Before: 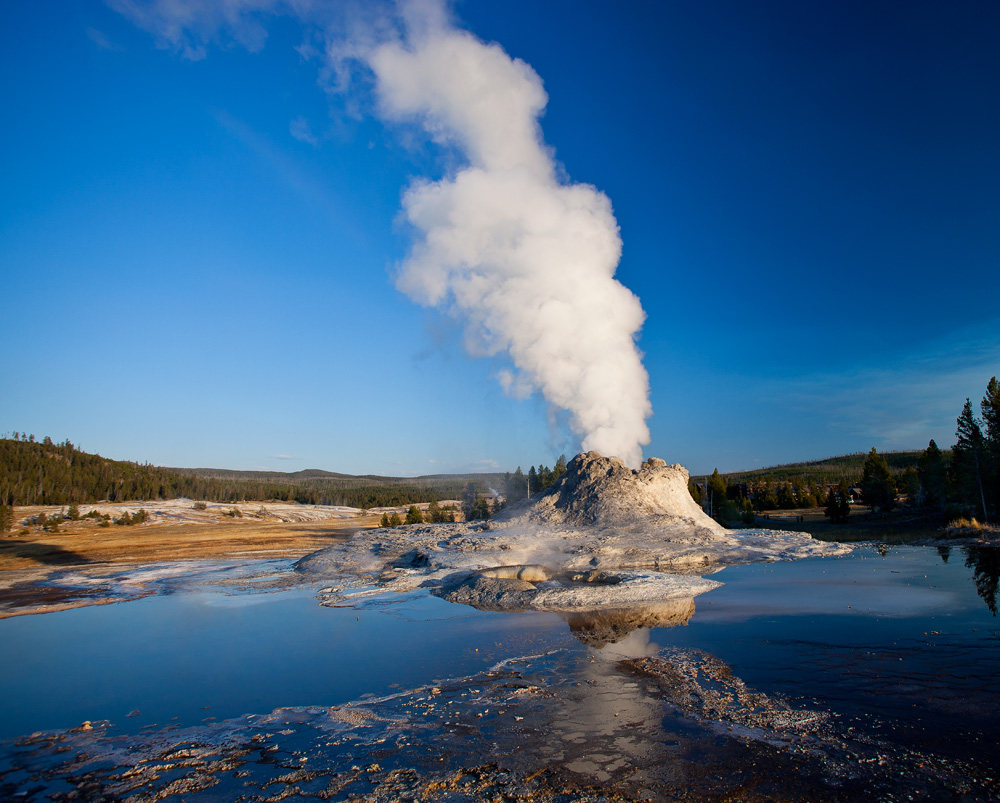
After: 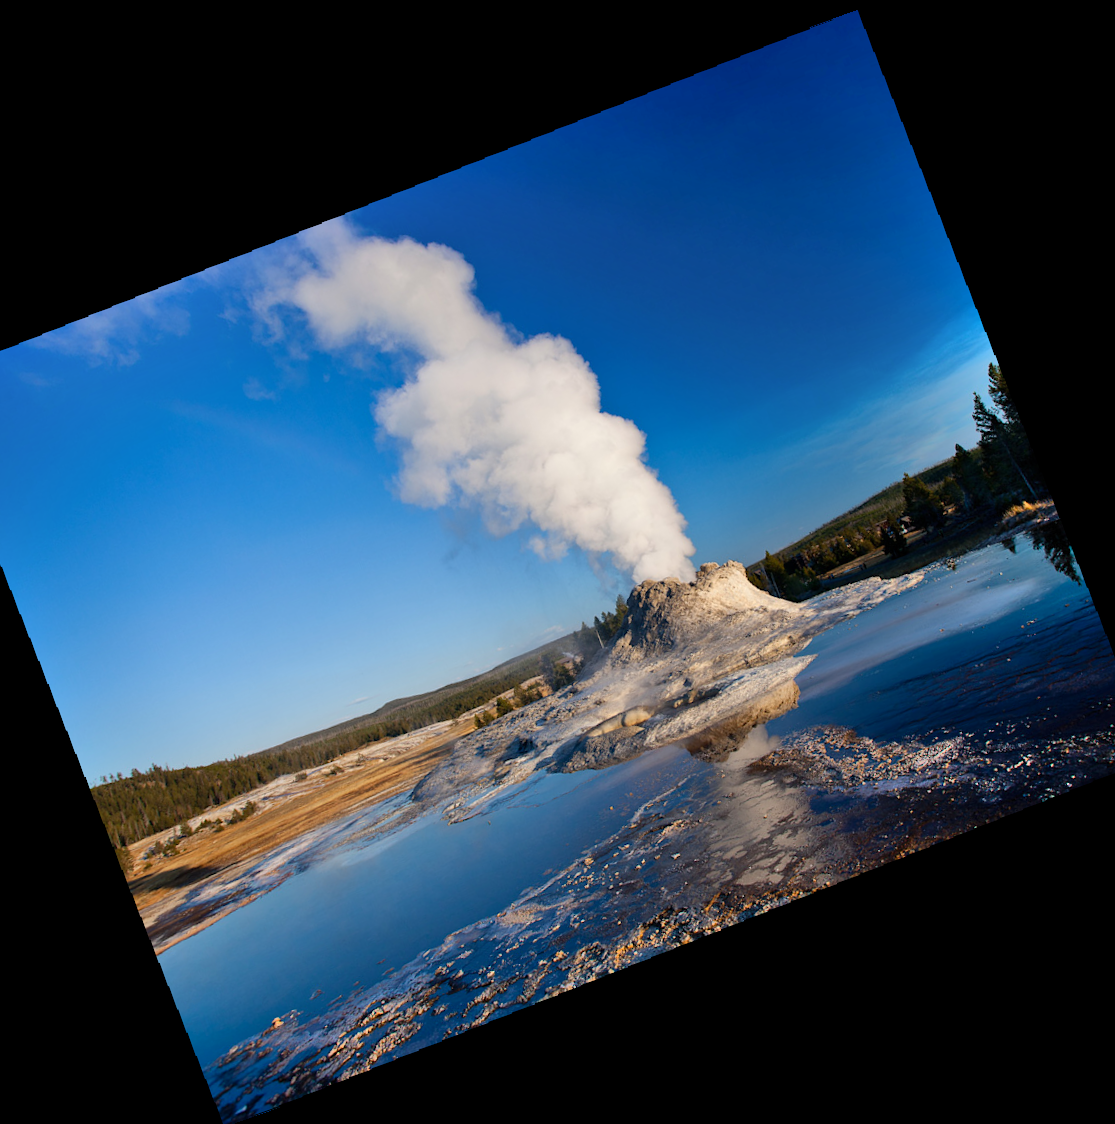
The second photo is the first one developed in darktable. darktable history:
crop and rotate: angle 19.43°, left 6.812%, right 4.125%, bottom 1.087%
shadows and highlights: highlights color adjustment 0%, low approximation 0.01, soften with gaussian
rotate and perspective: rotation -2.29°, automatic cropping off
